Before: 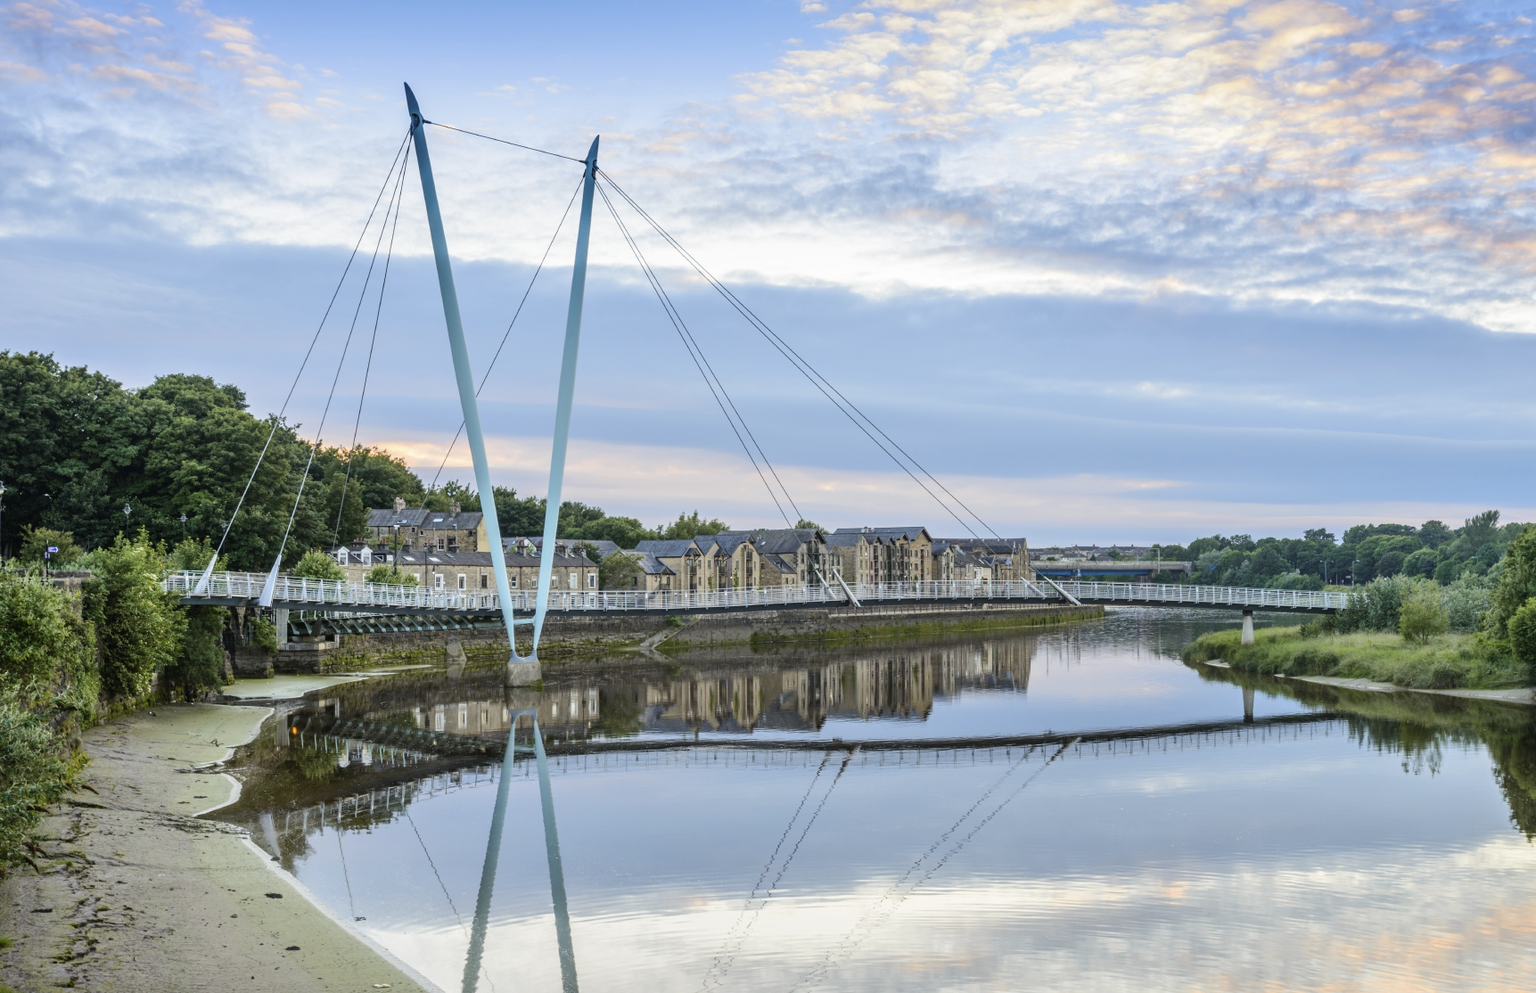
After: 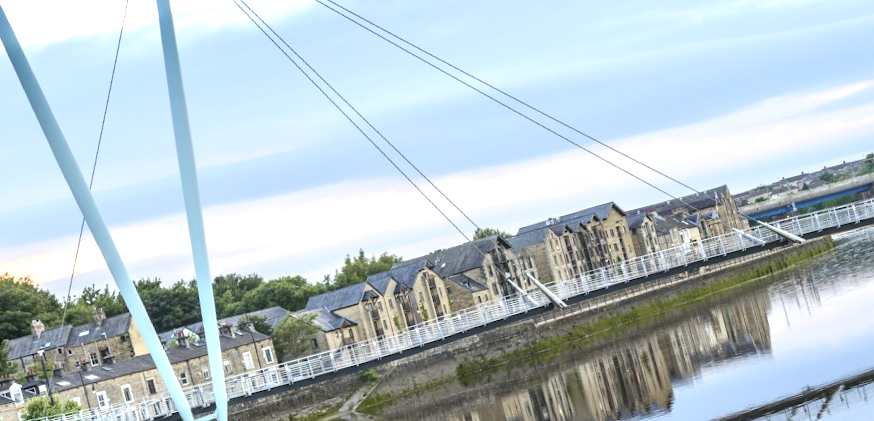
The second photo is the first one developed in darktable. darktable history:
rotate and perspective: rotation -14.8°, crop left 0.1, crop right 0.903, crop top 0.25, crop bottom 0.748
exposure: black level correction 0, exposure 0.7 EV, compensate exposure bias true, compensate highlight preservation false
crop and rotate: left 22.13%, top 22.054%, right 22.026%, bottom 22.102%
